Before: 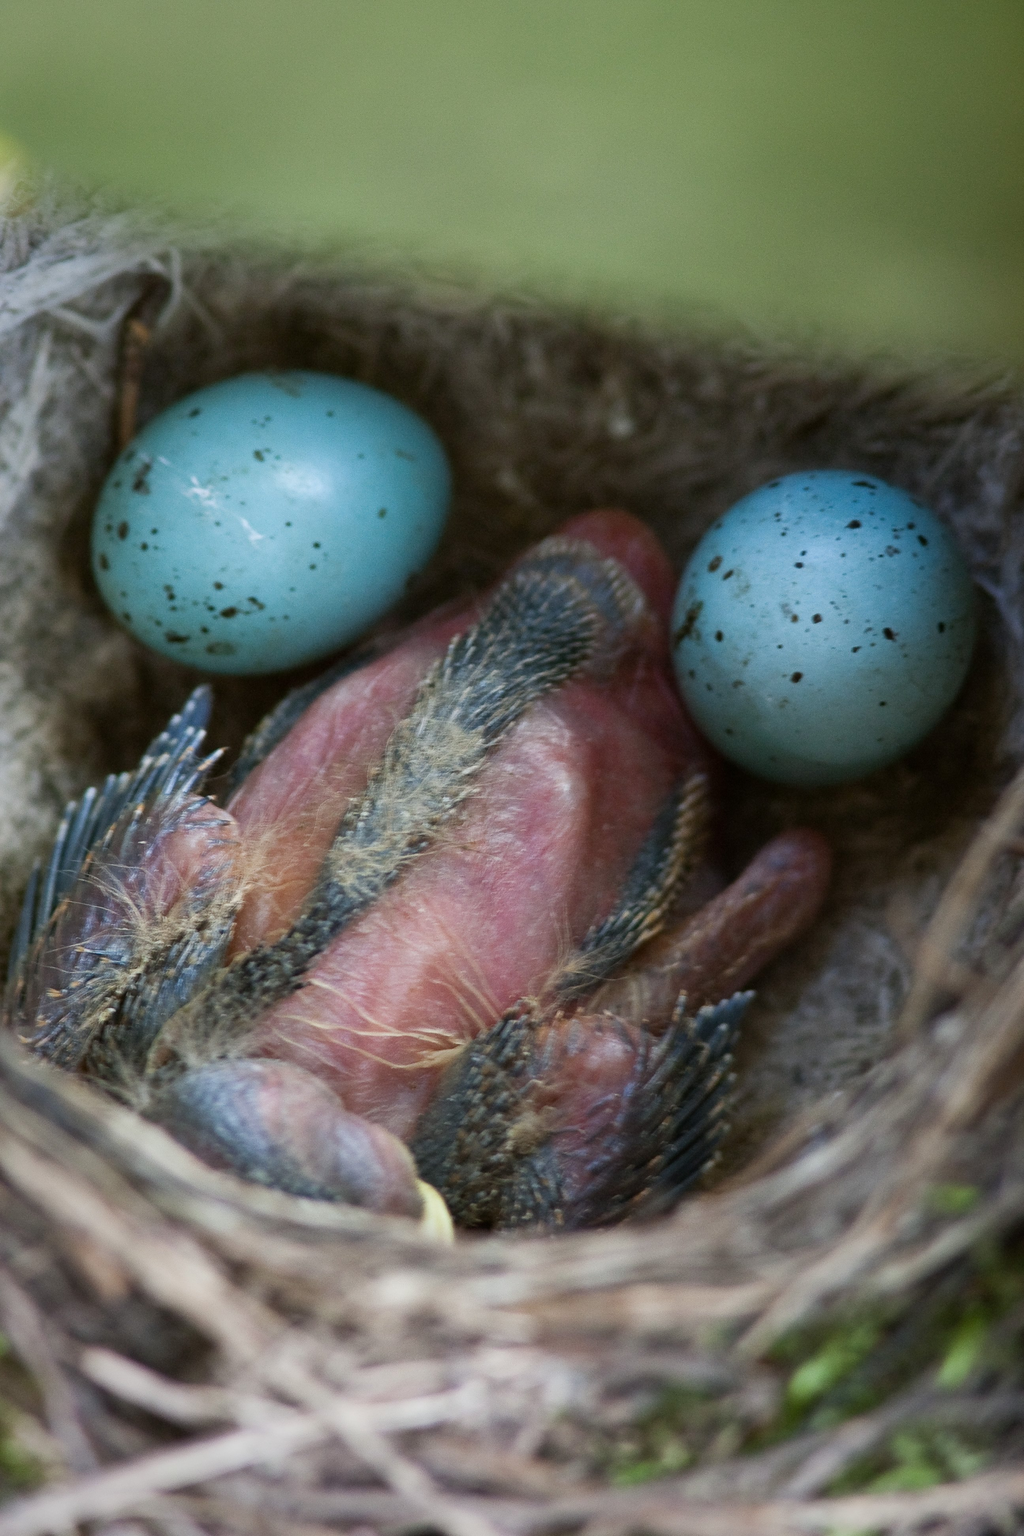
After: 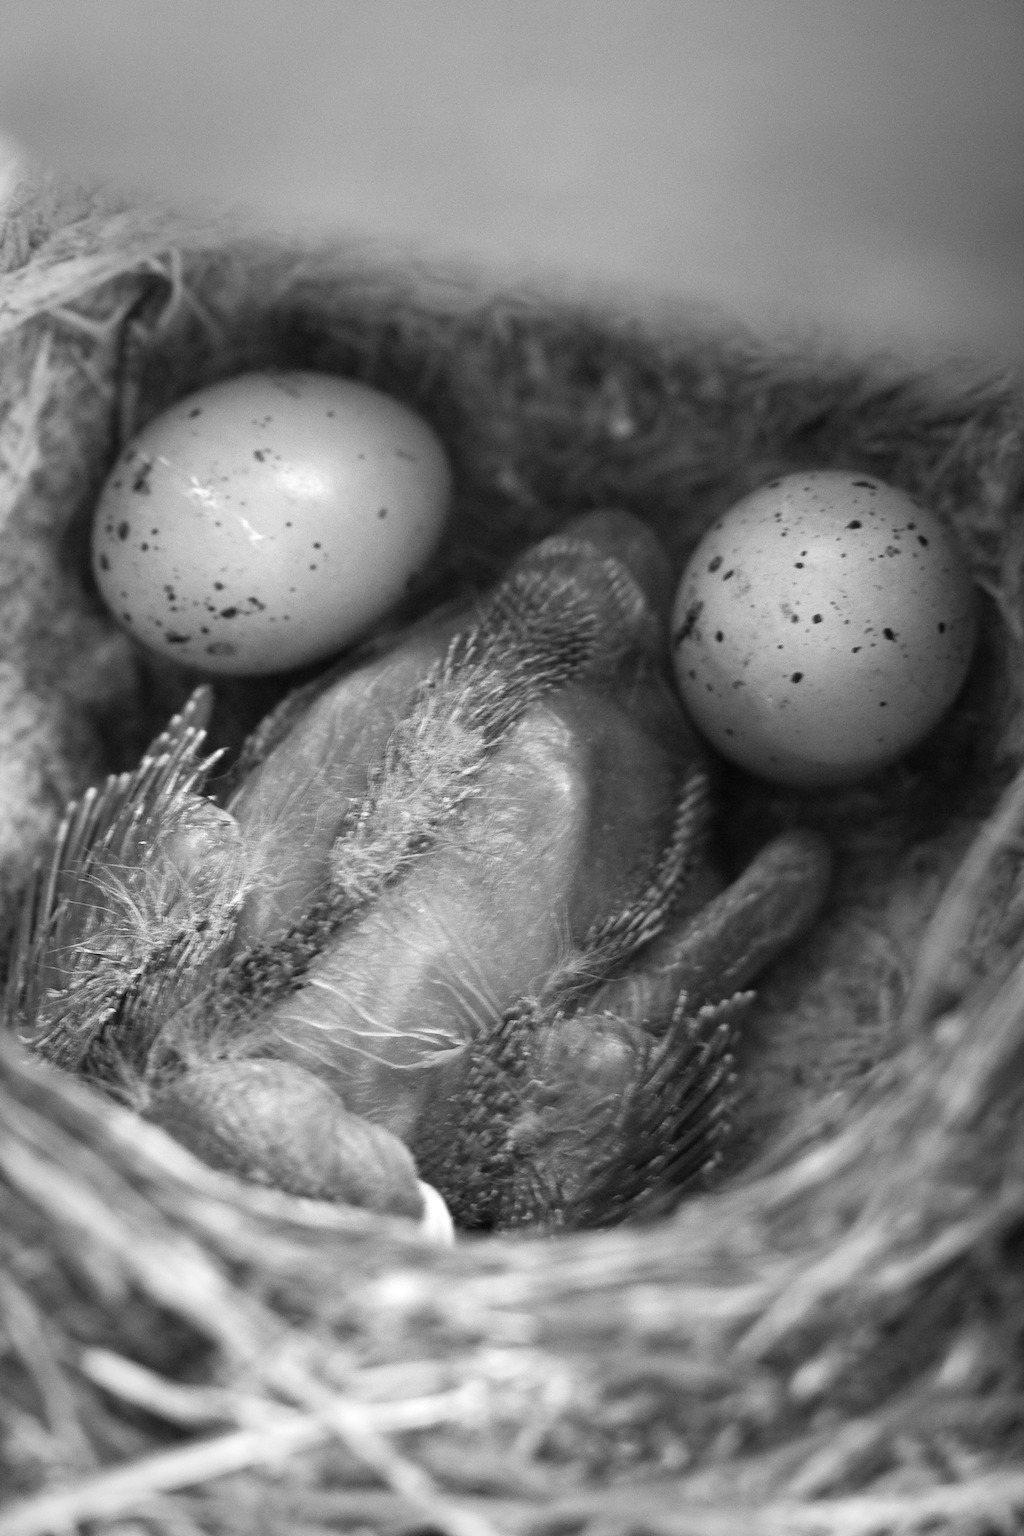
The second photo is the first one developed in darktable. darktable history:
exposure: black level correction 0, exposure 0.5 EV, compensate exposure bias true, compensate highlight preservation false
monochrome: size 3.1
color correction: highlights b* 3
